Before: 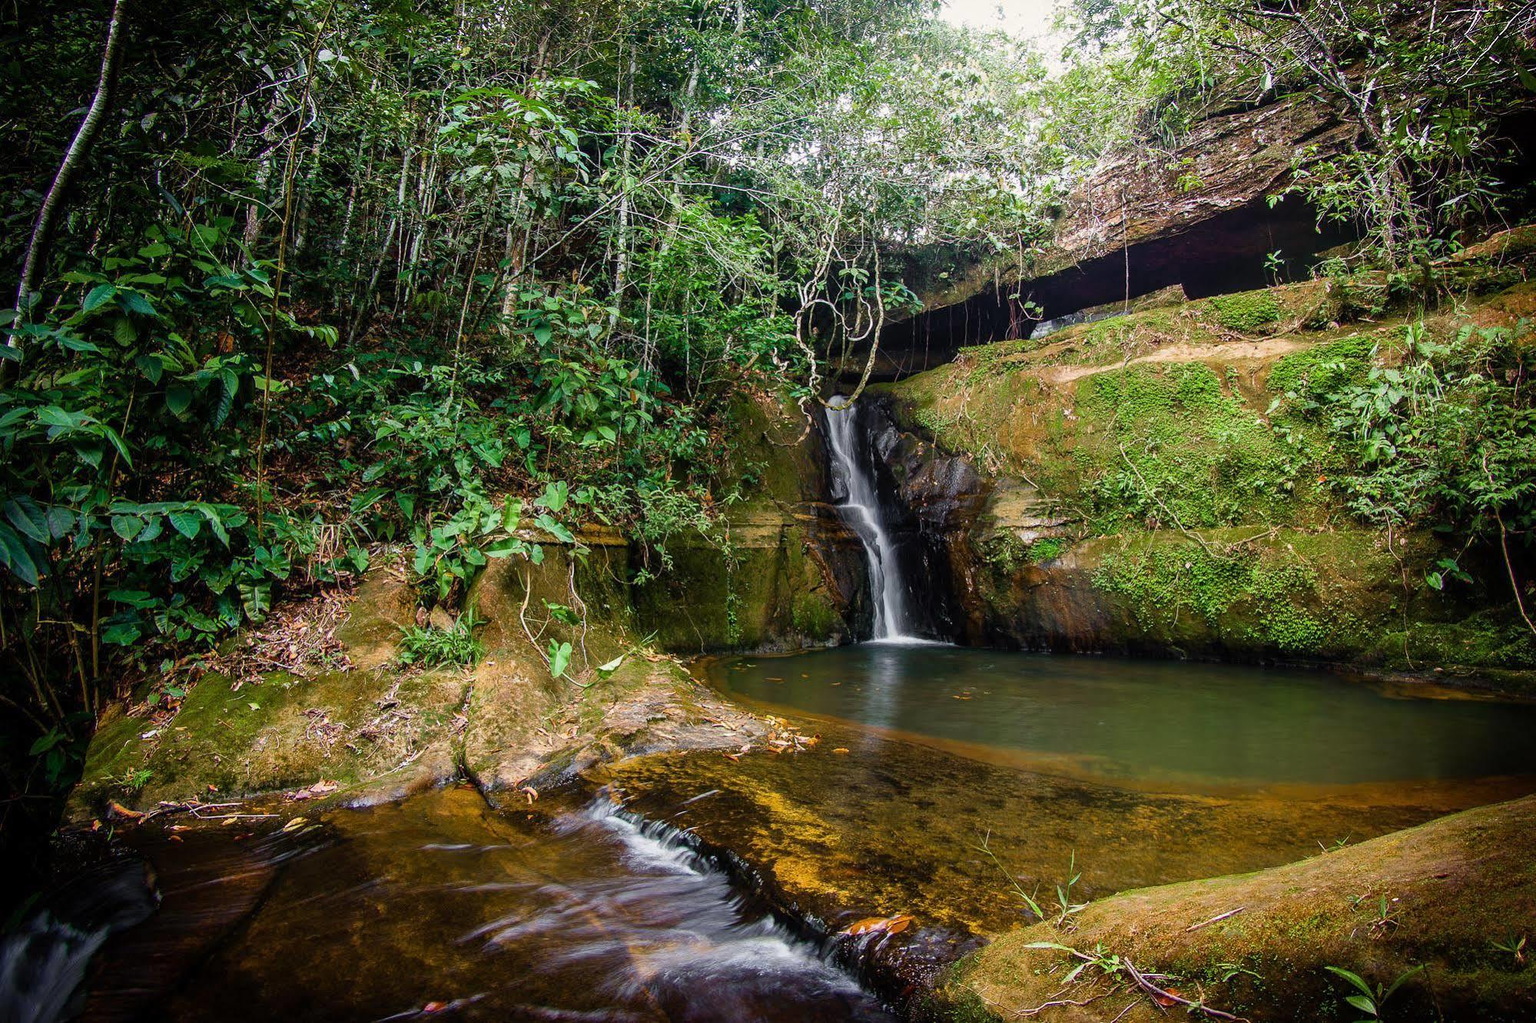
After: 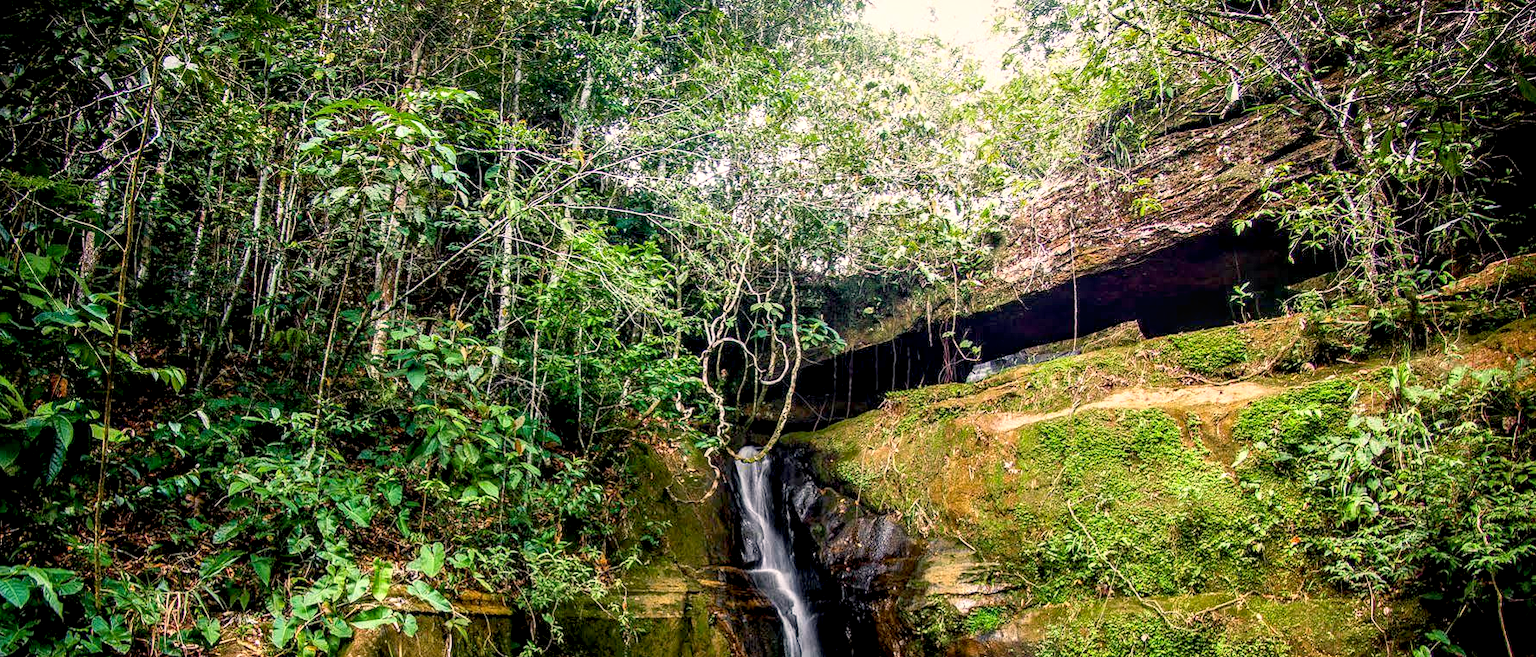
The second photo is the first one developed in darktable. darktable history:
crop and rotate: left 11.32%, bottom 42.974%
base curve: curves: ch0 [(0, 0) (0.688, 0.865) (1, 1)]
color balance rgb: highlights gain › chroma 2.983%, highlights gain › hue 54.75°, perceptual saturation grading › global saturation 0.993%, global vibrance 9.46%
local contrast: detail 130%
exposure: black level correction 0.007, exposure 0.088 EV, compensate exposure bias true, compensate highlight preservation false
